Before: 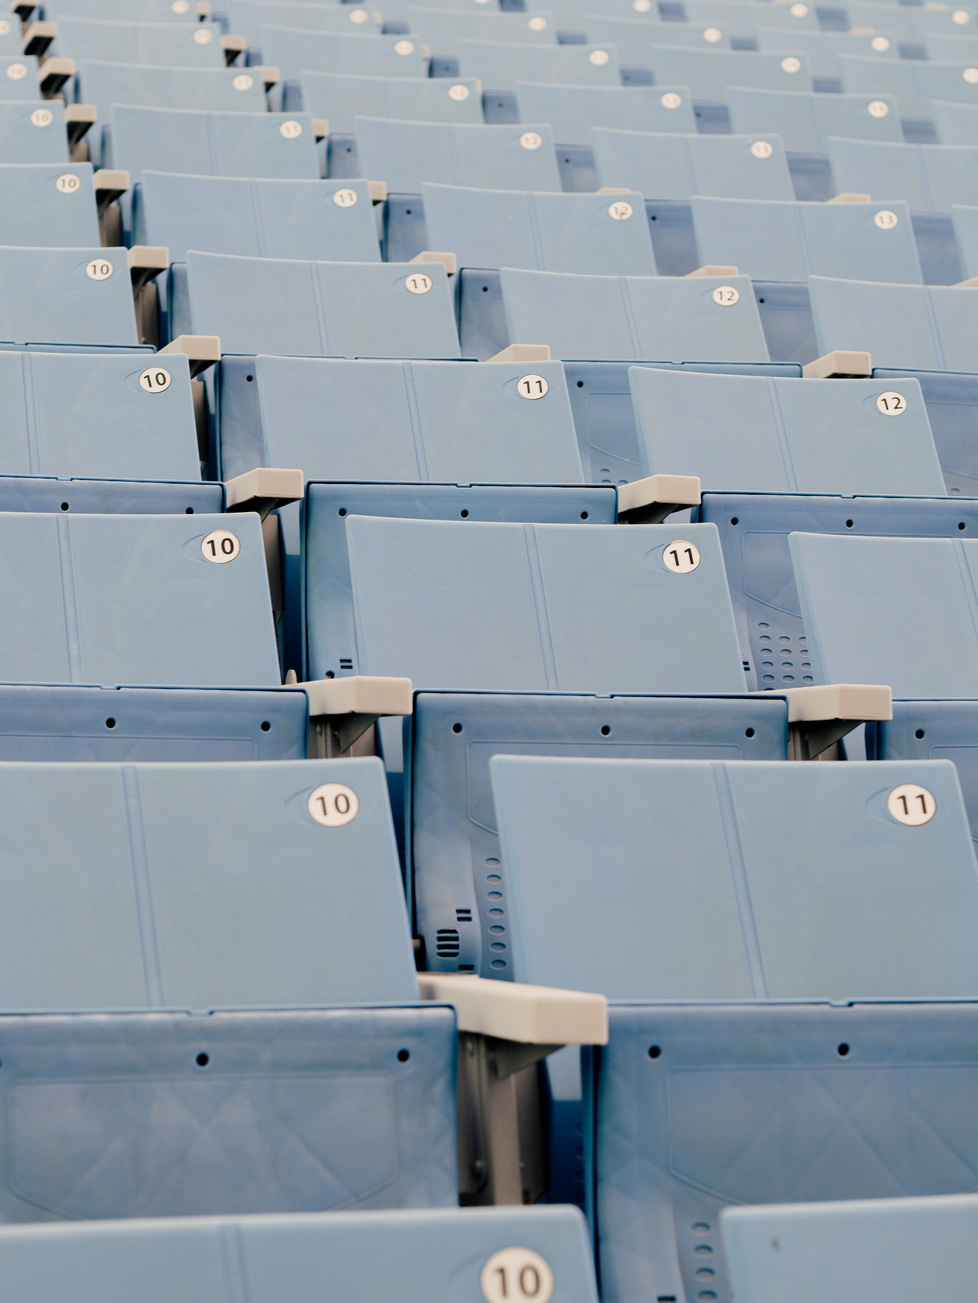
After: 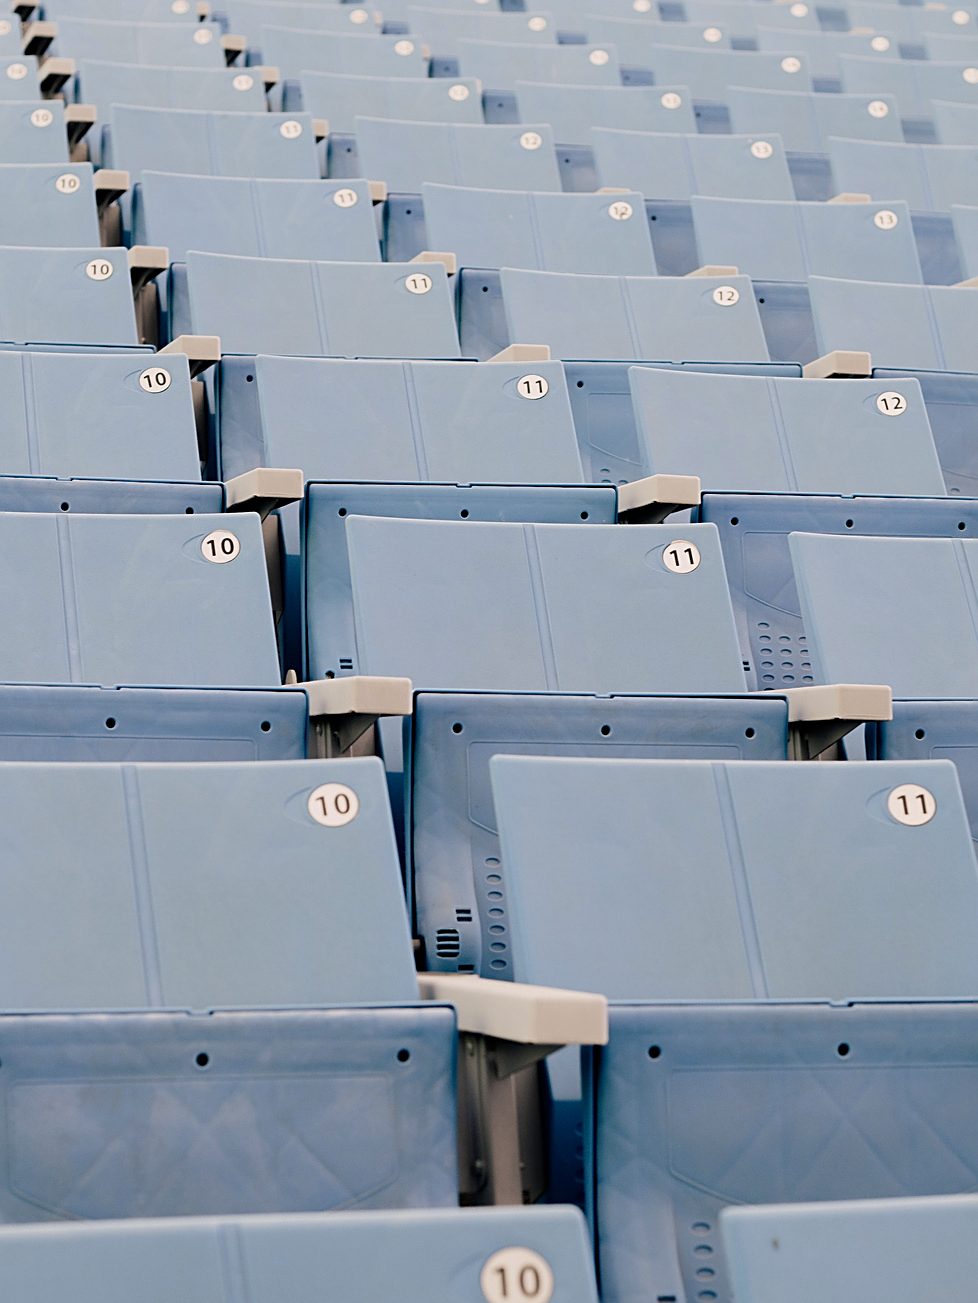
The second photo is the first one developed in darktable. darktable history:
sharpen: on, module defaults
white balance: red 1.004, blue 1.024
